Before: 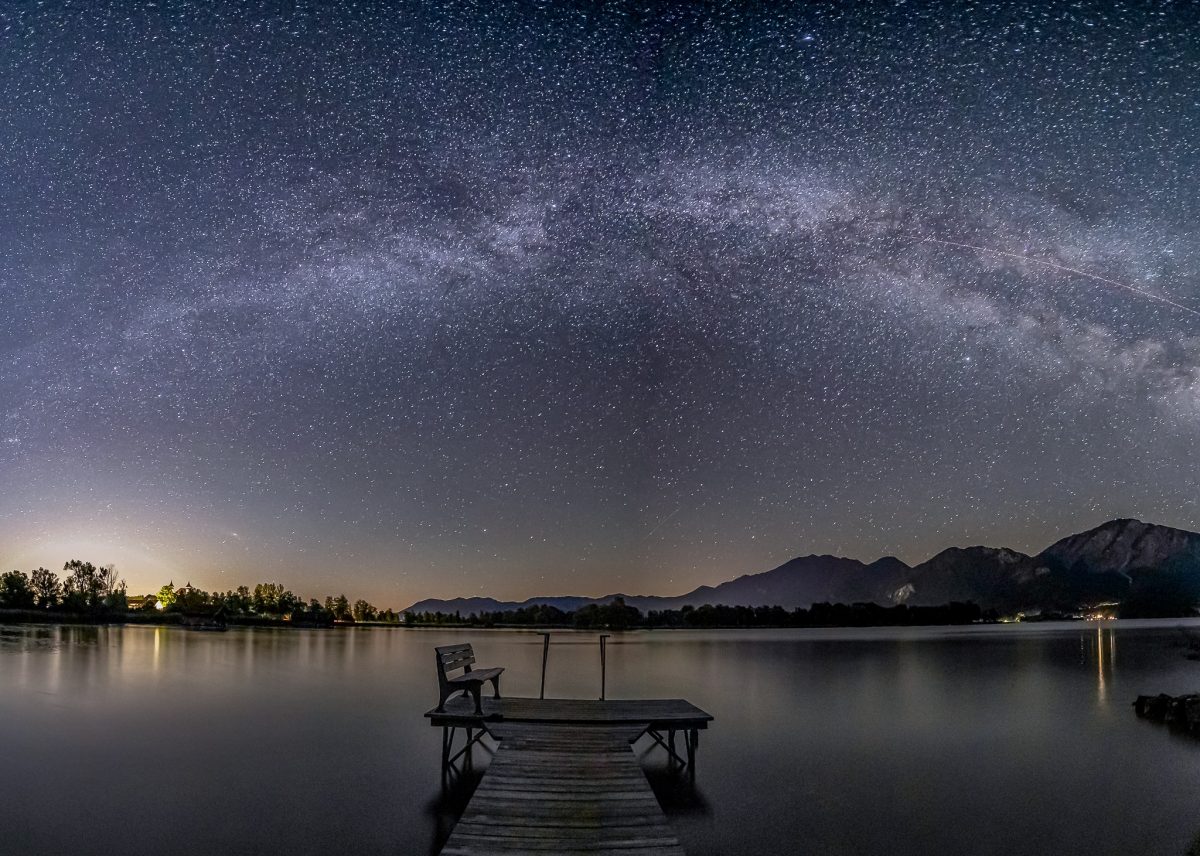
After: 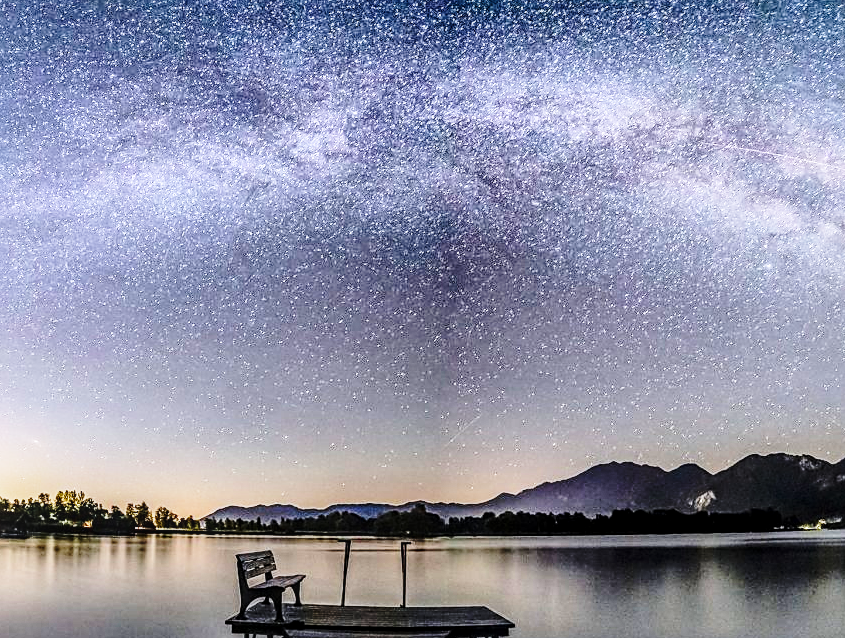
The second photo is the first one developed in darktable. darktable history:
local contrast: on, module defaults
sharpen: radius 1.825, amount 0.391, threshold 1.525
base curve: curves: ch0 [(0, 0) (0.028, 0.03) (0.121, 0.232) (0.46, 0.748) (0.859, 0.968) (1, 1)], preserve colors none
crop and rotate: left 16.603%, top 10.942%, right 12.962%, bottom 14.494%
tone equalizer: -7 EV 0.146 EV, -6 EV 0.596 EV, -5 EV 1.18 EV, -4 EV 1.37 EV, -3 EV 1.13 EV, -2 EV 0.6 EV, -1 EV 0.157 EV, edges refinement/feathering 500, mask exposure compensation -1.57 EV, preserve details no
